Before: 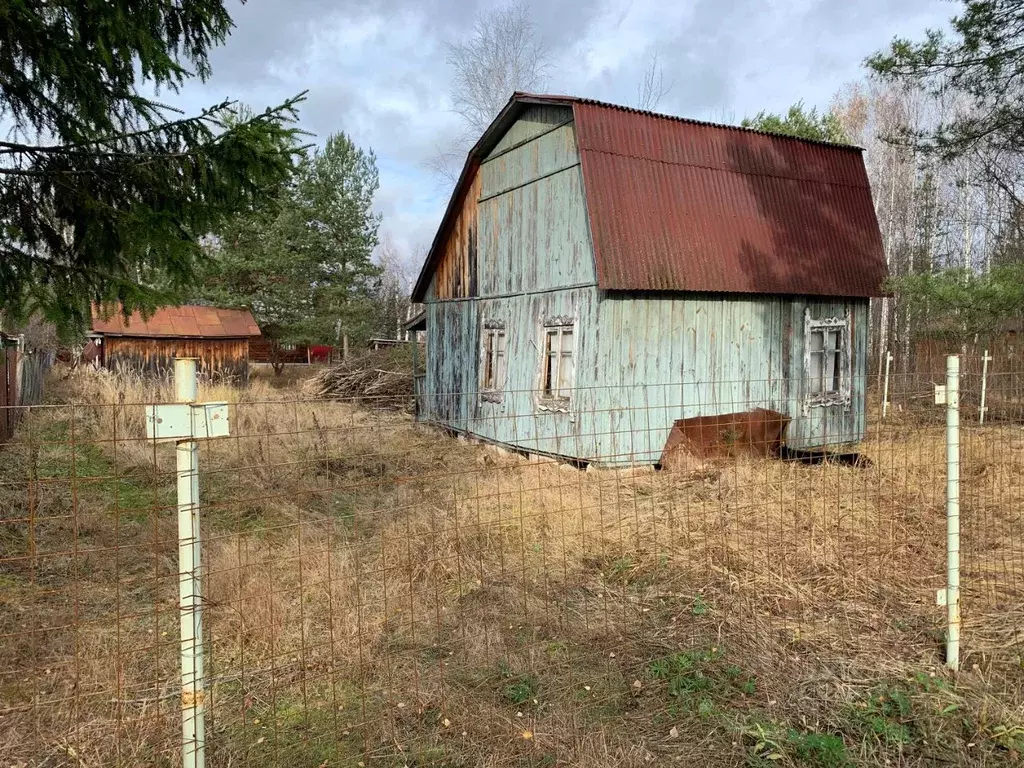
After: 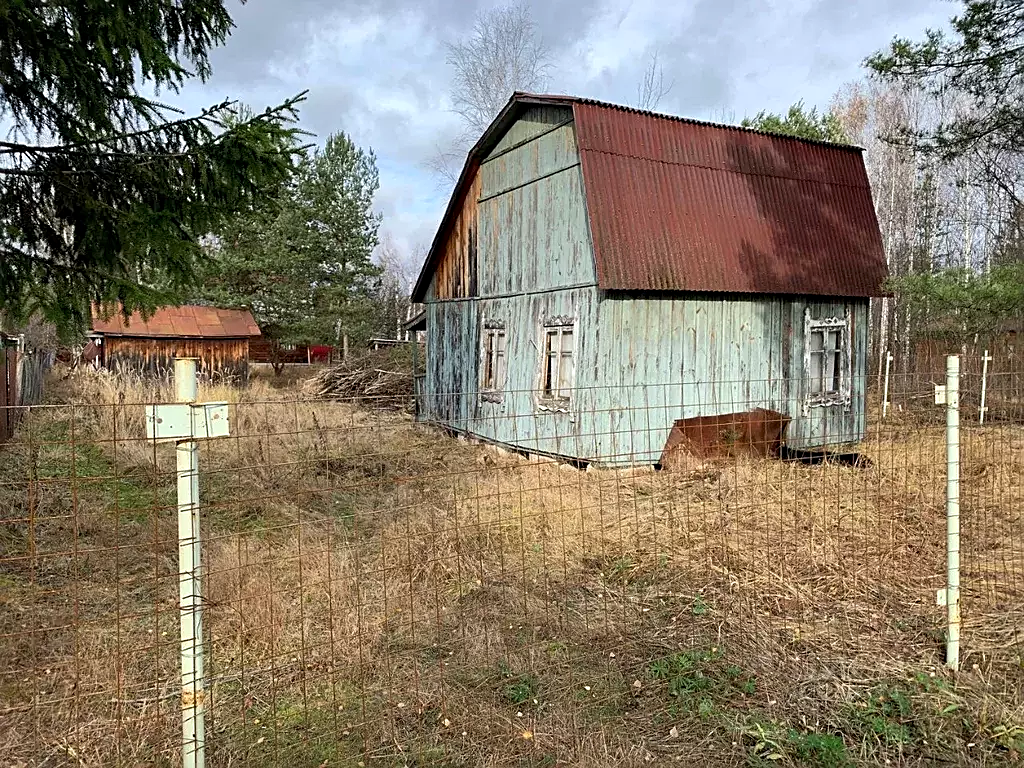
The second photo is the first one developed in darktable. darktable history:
contrast equalizer: octaves 7, y [[0.6 ×6], [0.55 ×6], [0 ×6], [0 ×6], [0 ×6]], mix 0.159
sharpen: on, module defaults
